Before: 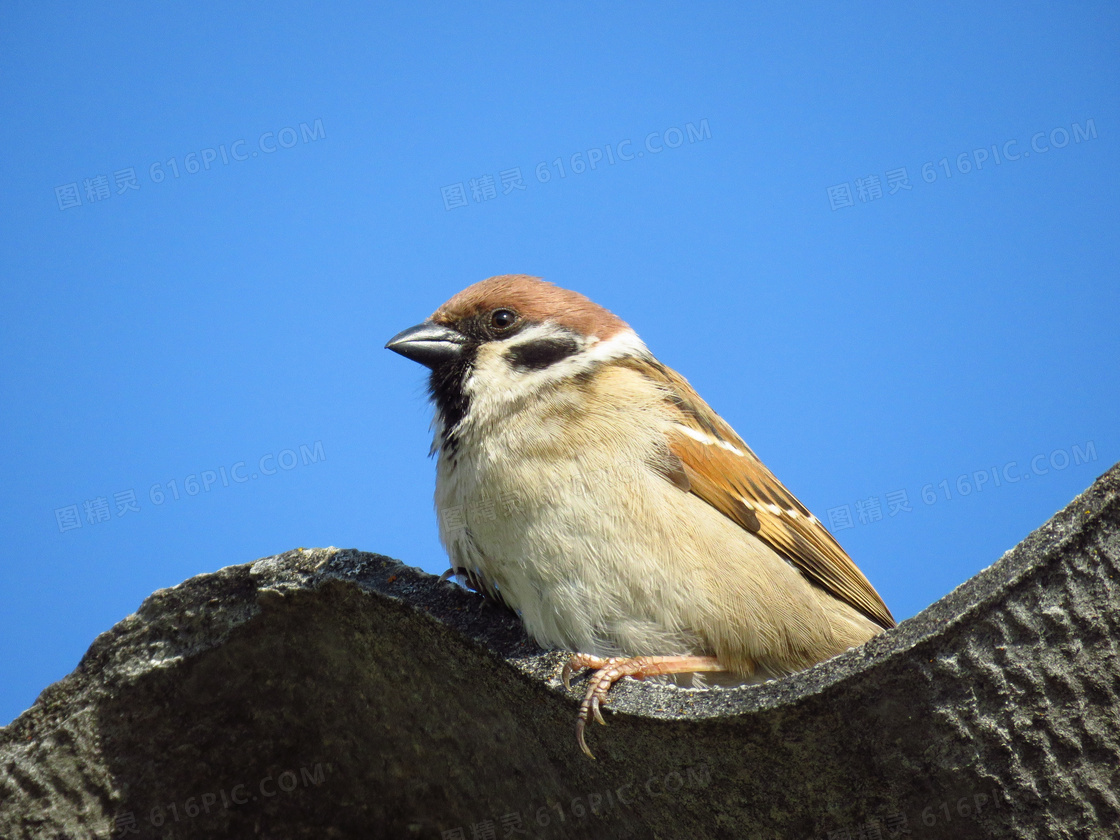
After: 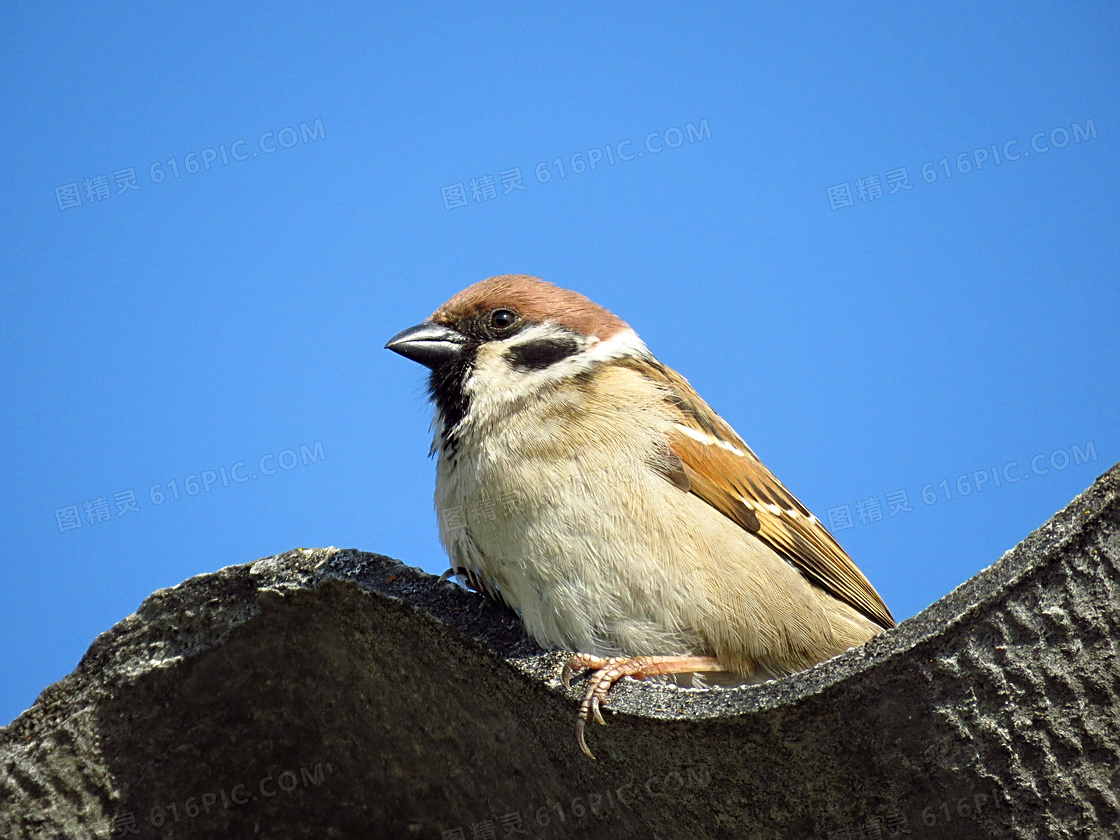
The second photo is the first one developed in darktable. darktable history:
sharpen: on, module defaults
contrast equalizer: octaves 7, y [[0.6 ×6], [0.55 ×6], [0 ×6], [0 ×6], [0 ×6]], mix 0.15
